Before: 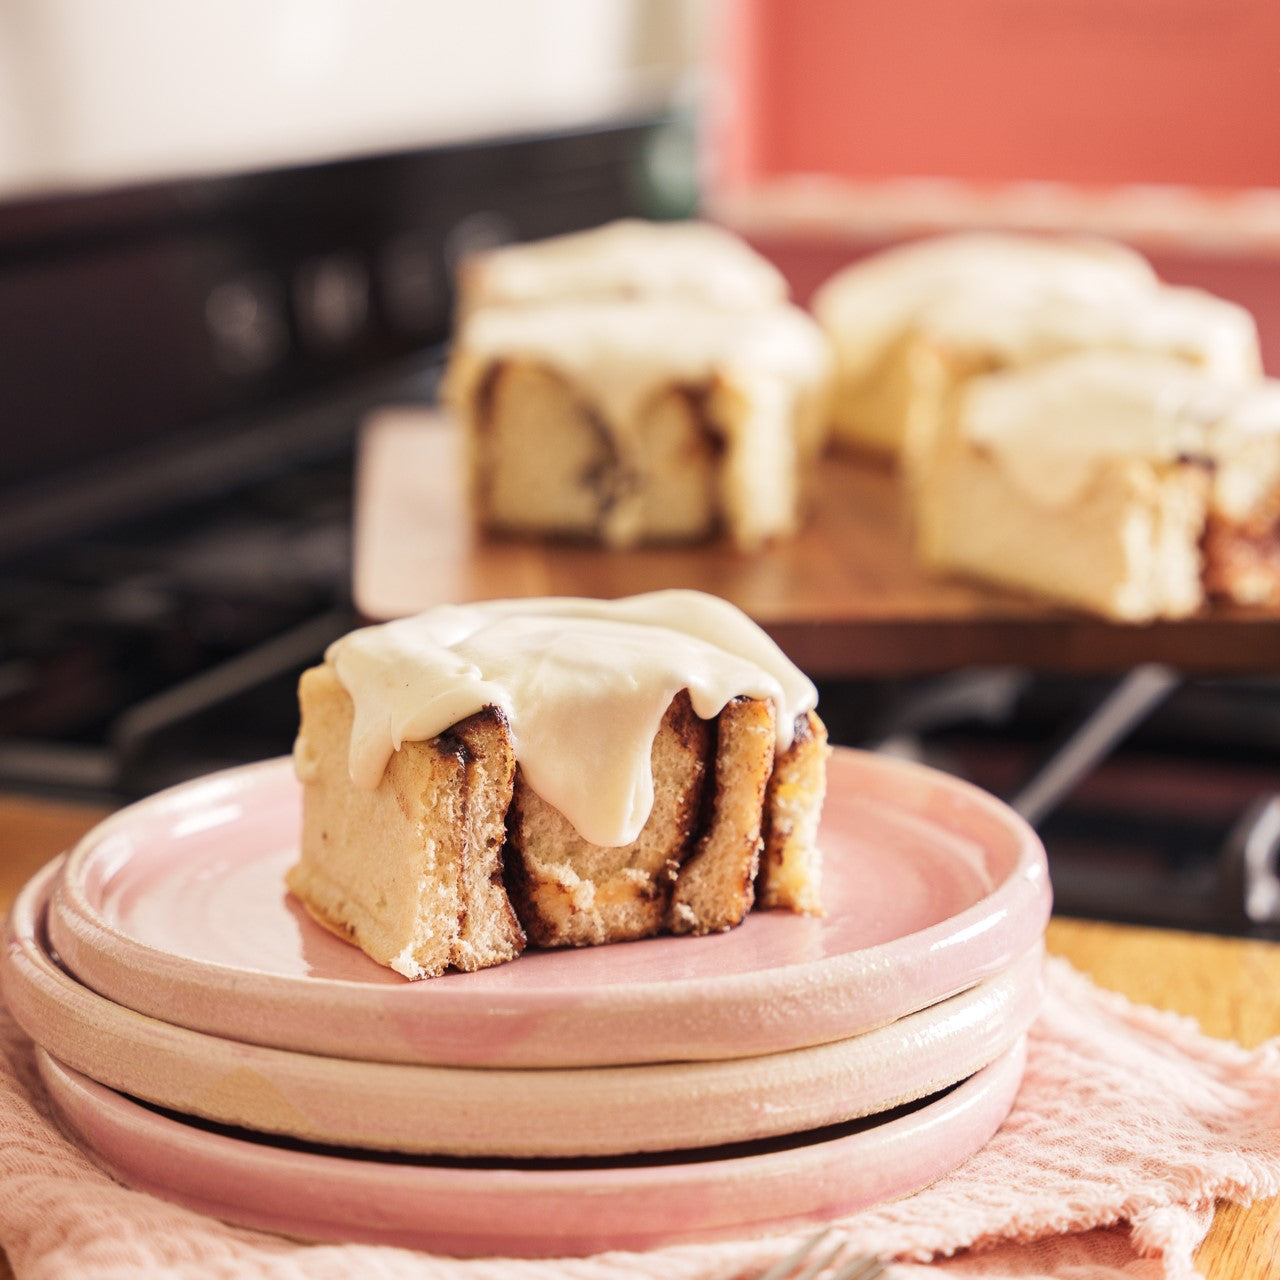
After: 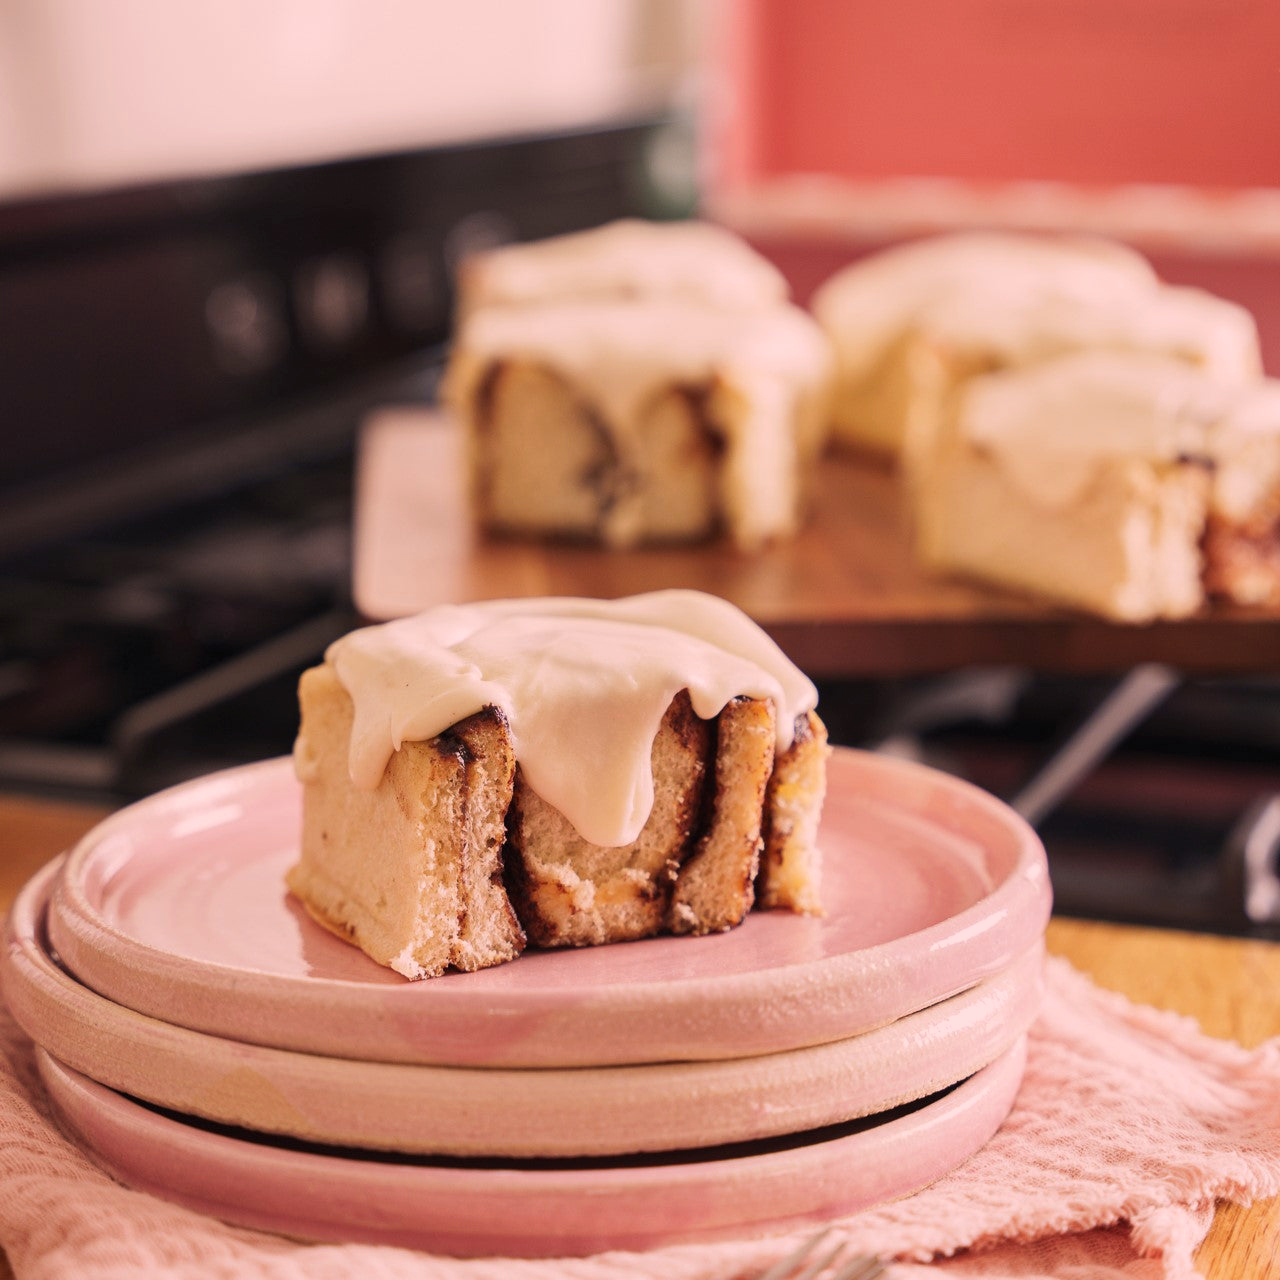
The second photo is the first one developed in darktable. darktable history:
exposure: exposure -0.293 EV, compensate highlight preservation false
color correction: highlights a* 14.52, highlights b* 4.84
